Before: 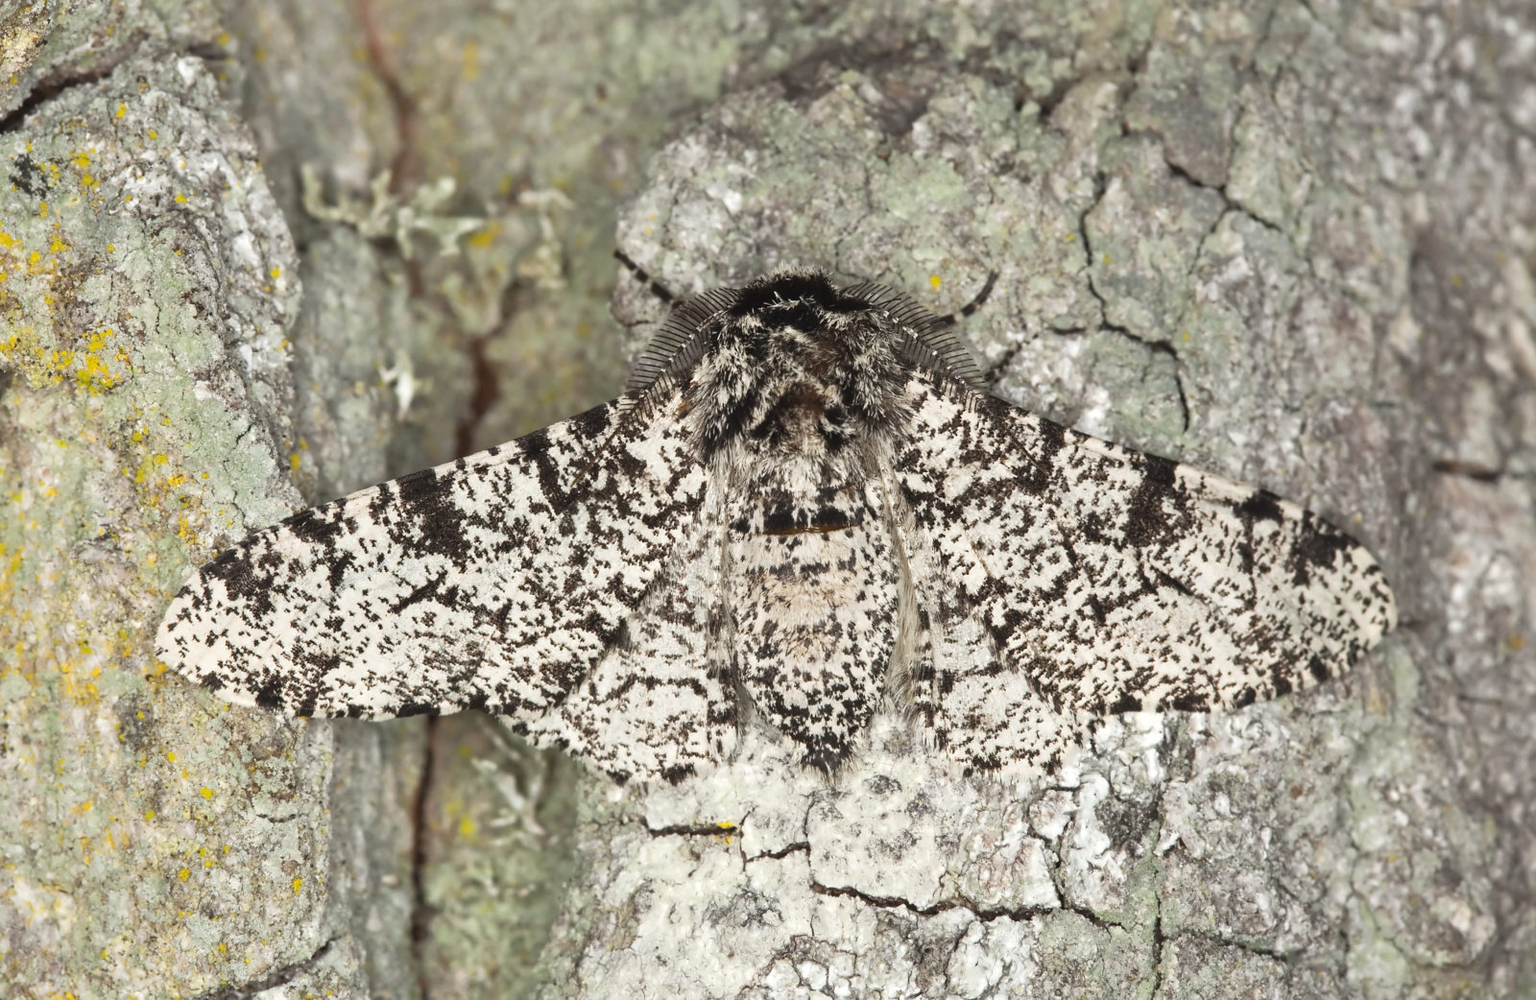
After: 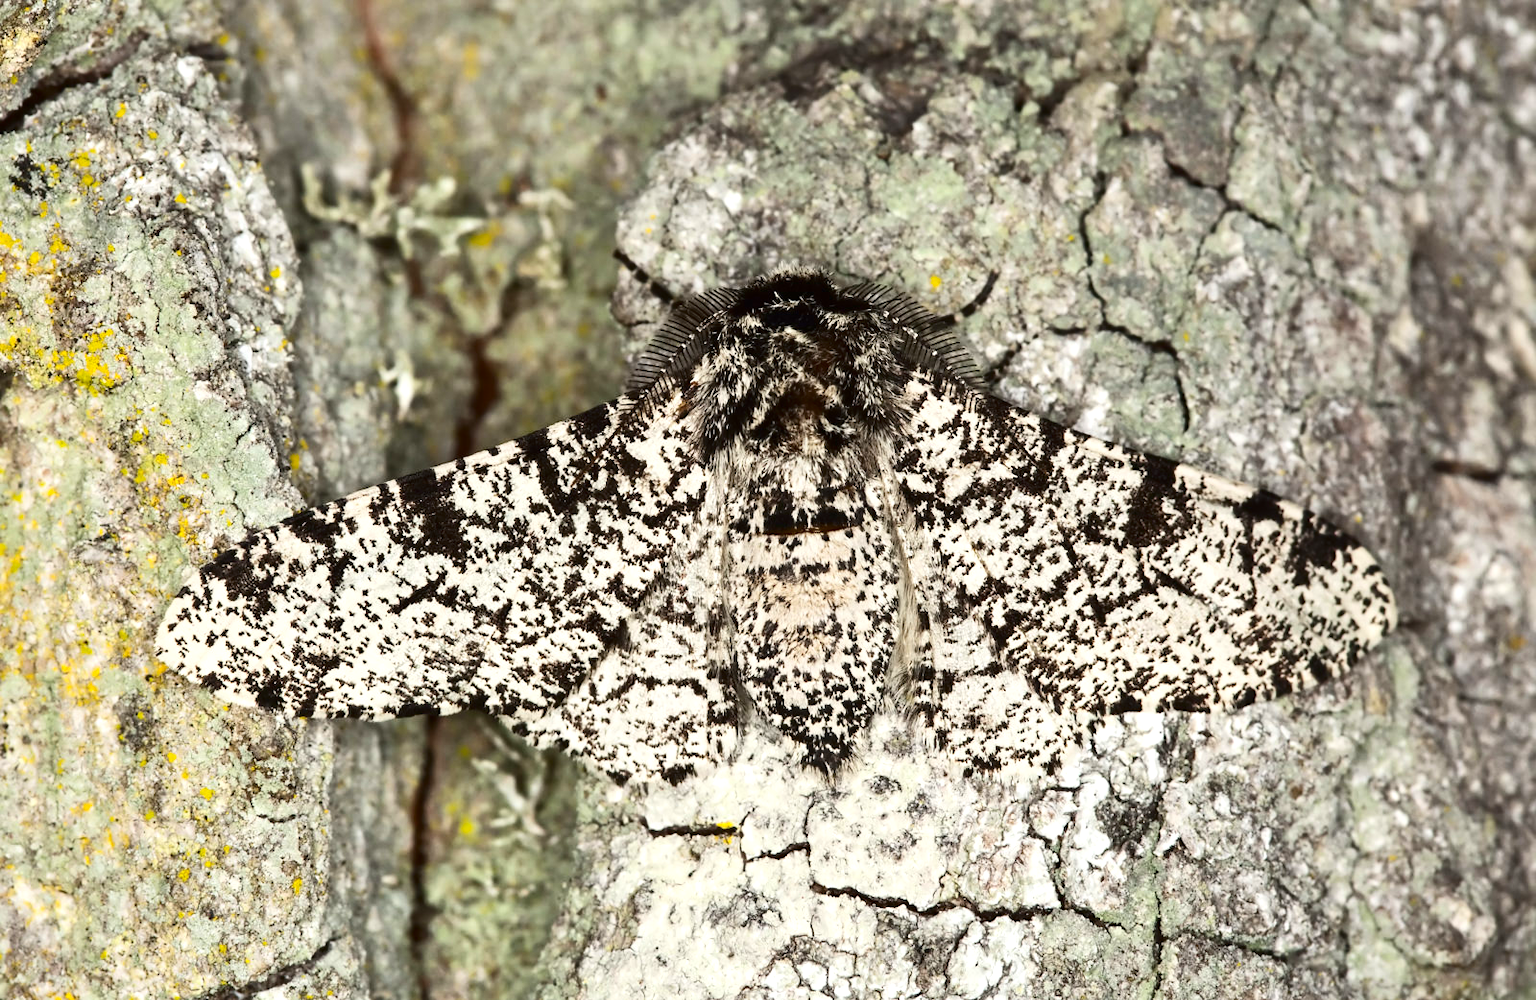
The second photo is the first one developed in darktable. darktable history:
exposure: exposure 0.3 EV, compensate highlight preservation false
contrast brightness saturation: contrast 0.22, brightness -0.19, saturation 0.24
